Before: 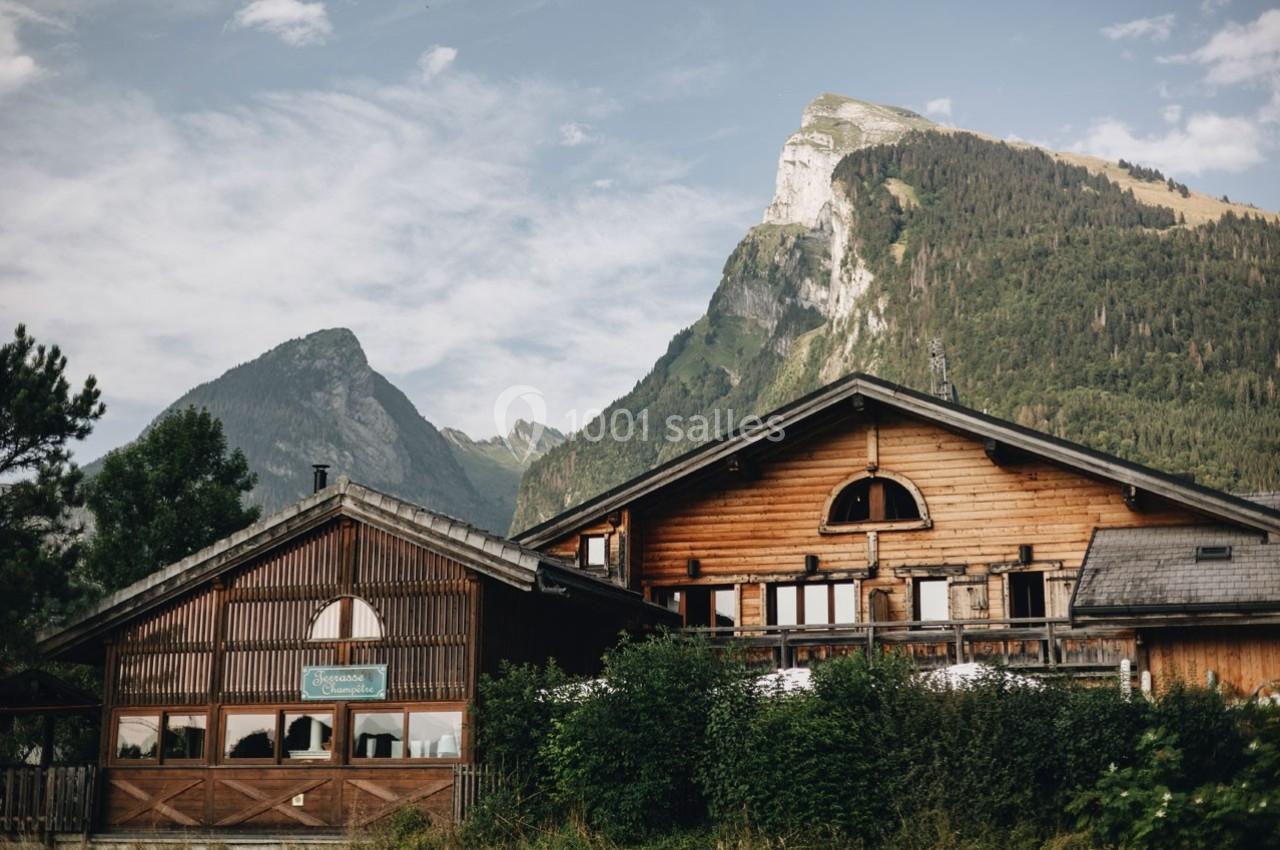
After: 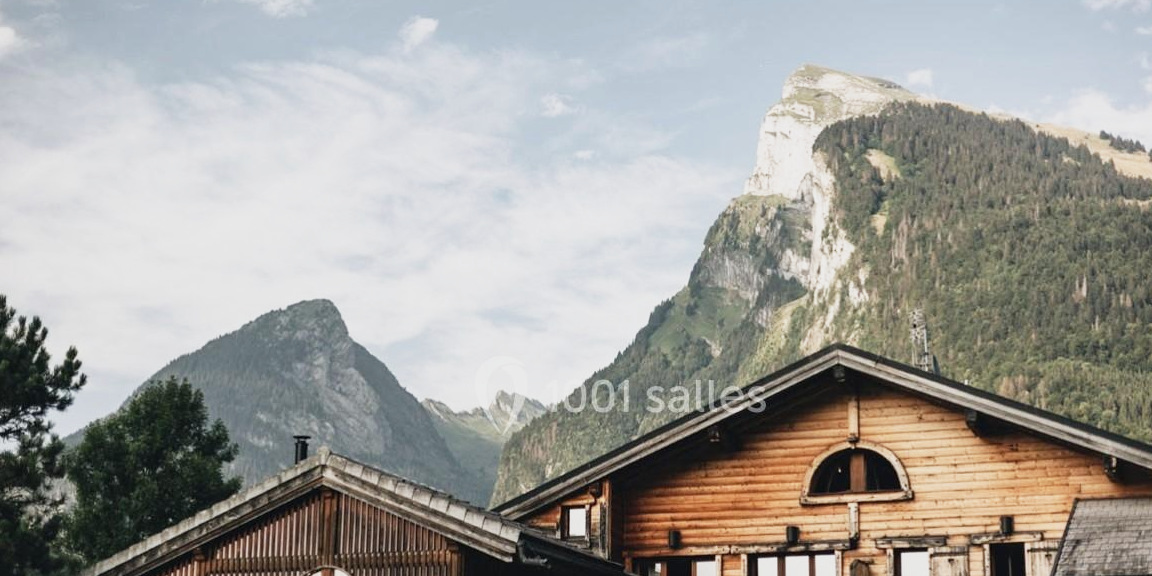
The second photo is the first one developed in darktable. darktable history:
crop: left 1.509%, top 3.452%, right 7.696%, bottom 28.452%
base curve: curves: ch0 [(0, 0) (0.088, 0.125) (0.176, 0.251) (0.354, 0.501) (0.613, 0.749) (1, 0.877)], preserve colors none
color contrast: green-magenta contrast 0.84, blue-yellow contrast 0.86
